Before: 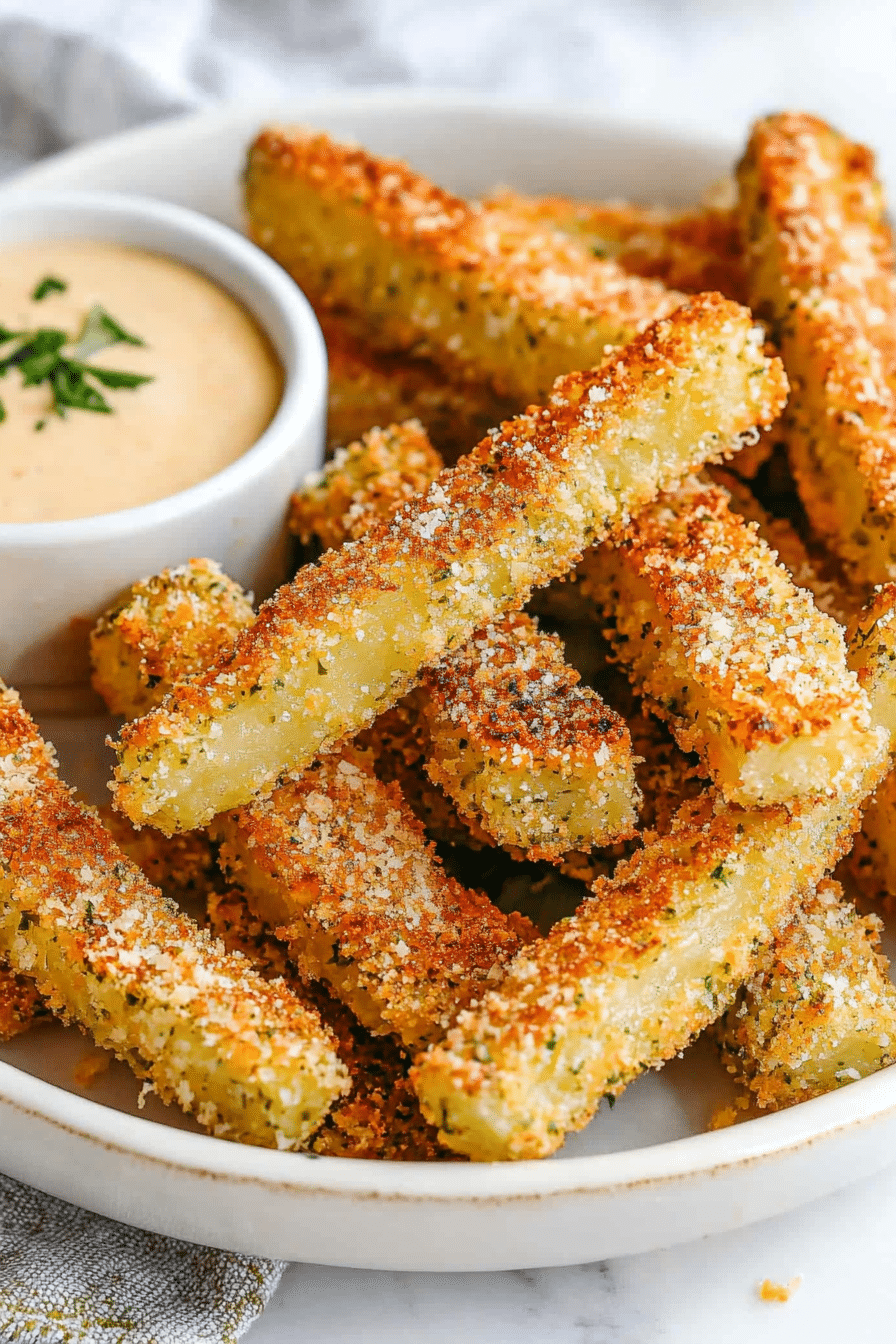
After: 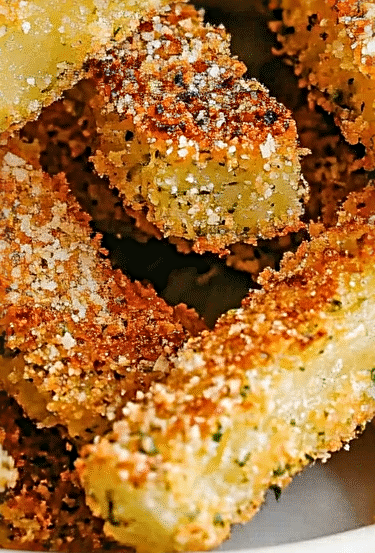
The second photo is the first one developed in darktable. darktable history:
crop: left 37.359%, top 45.289%, right 20.733%, bottom 13.521%
sharpen: radius 3.973
